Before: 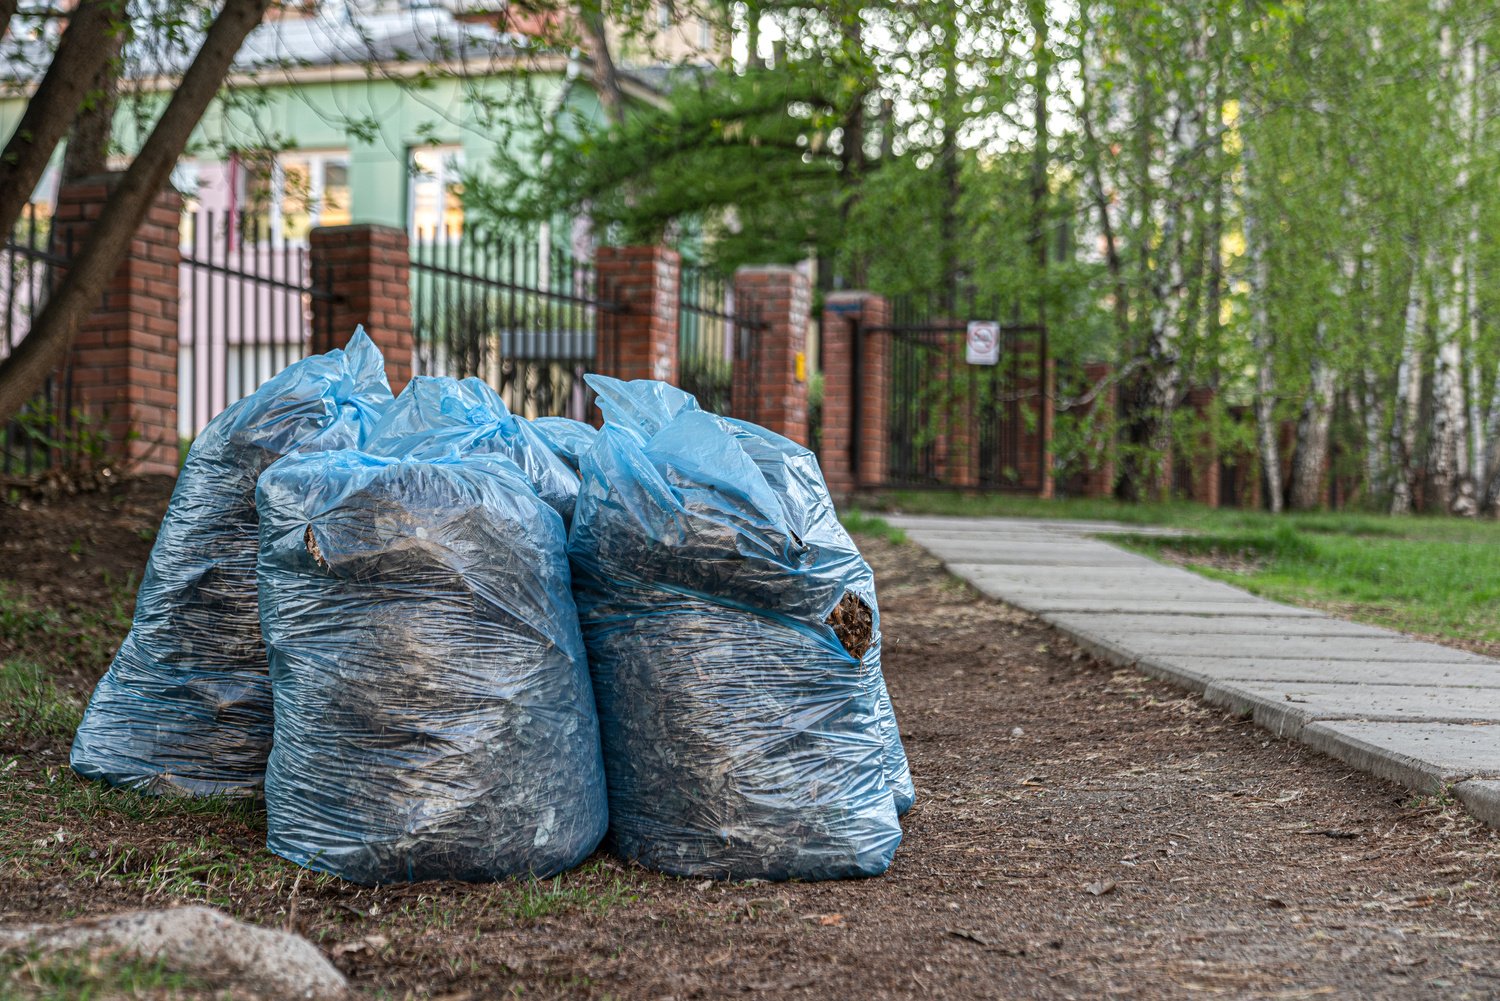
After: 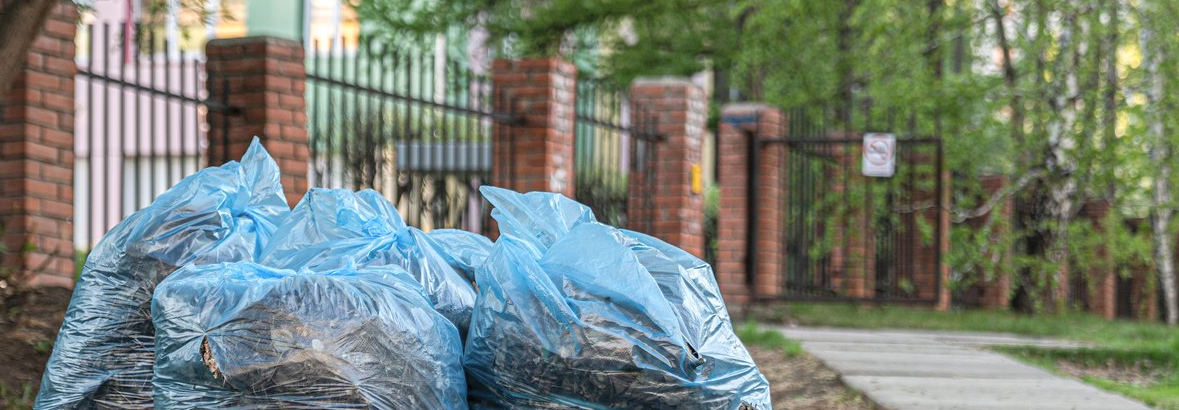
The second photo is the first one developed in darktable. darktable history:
crop: left 6.949%, top 18.809%, right 14.45%, bottom 40.17%
color balance rgb: perceptual saturation grading › global saturation -1.68%, perceptual saturation grading › highlights -8.214%, perceptual saturation grading › mid-tones 8.604%, perceptual saturation grading › shadows 3.988%
contrast brightness saturation: brightness 0.127
